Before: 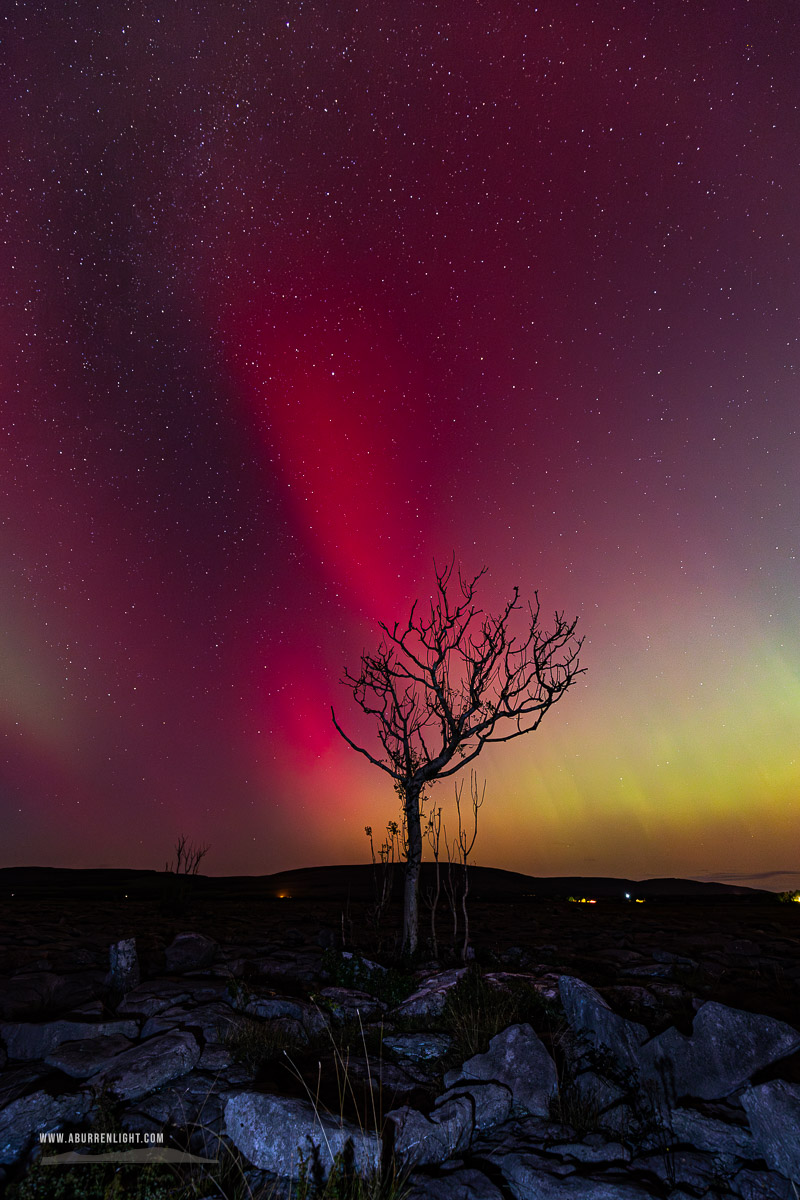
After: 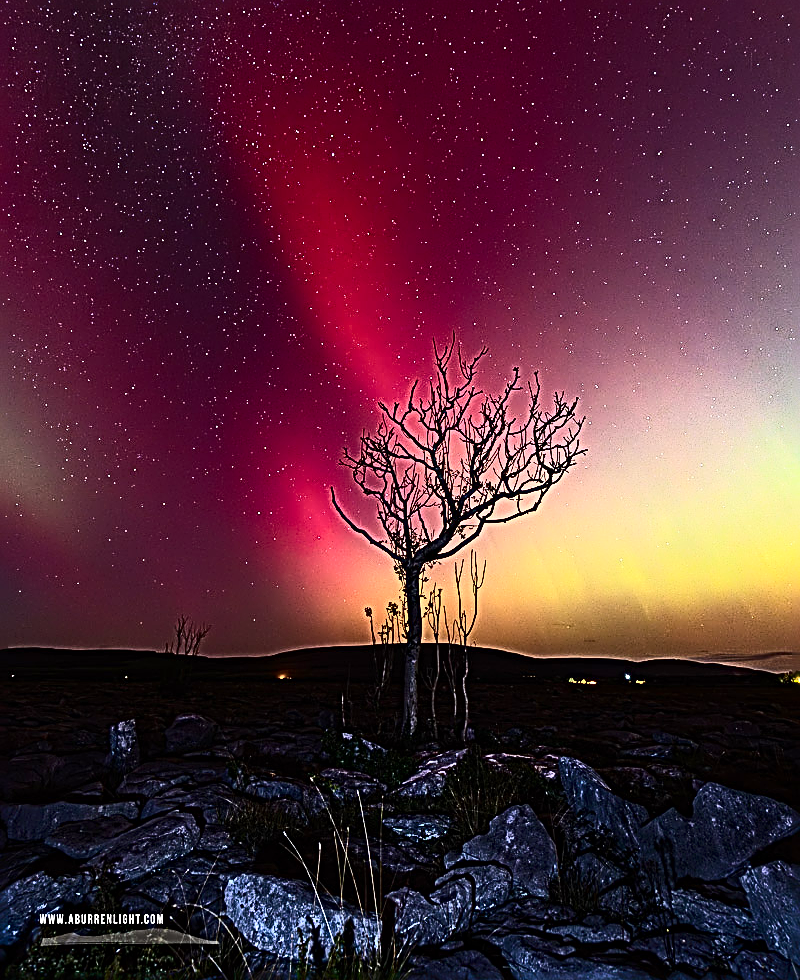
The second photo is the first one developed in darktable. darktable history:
crop and rotate: top 18.324%
exposure: exposure 0.567 EV, compensate highlight preservation false
sharpen: radius 3.164, amount 1.728
contrast brightness saturation: contrast 0.373, brightness 0.099
